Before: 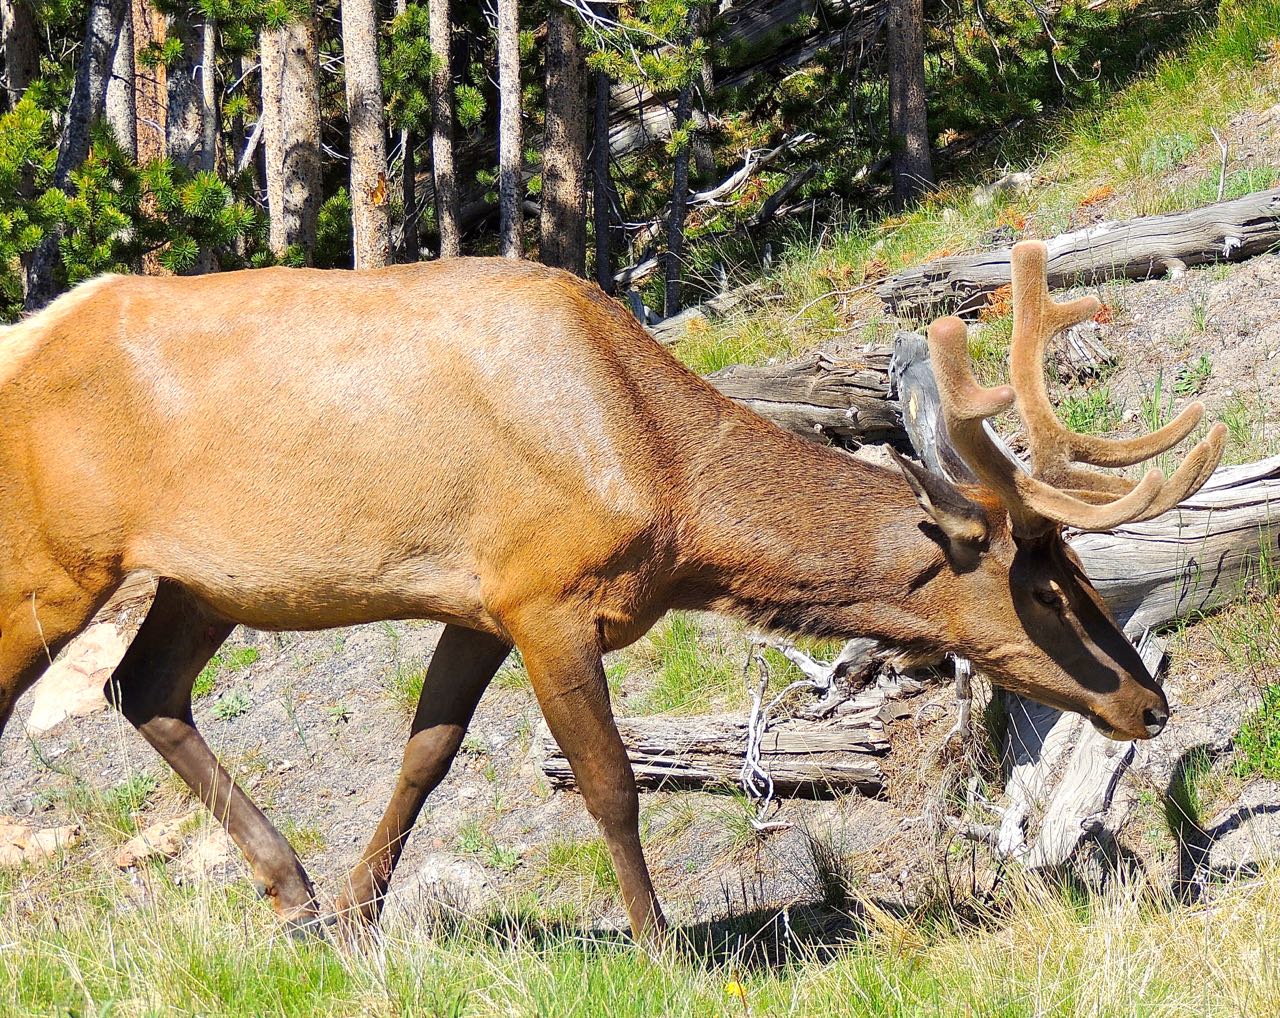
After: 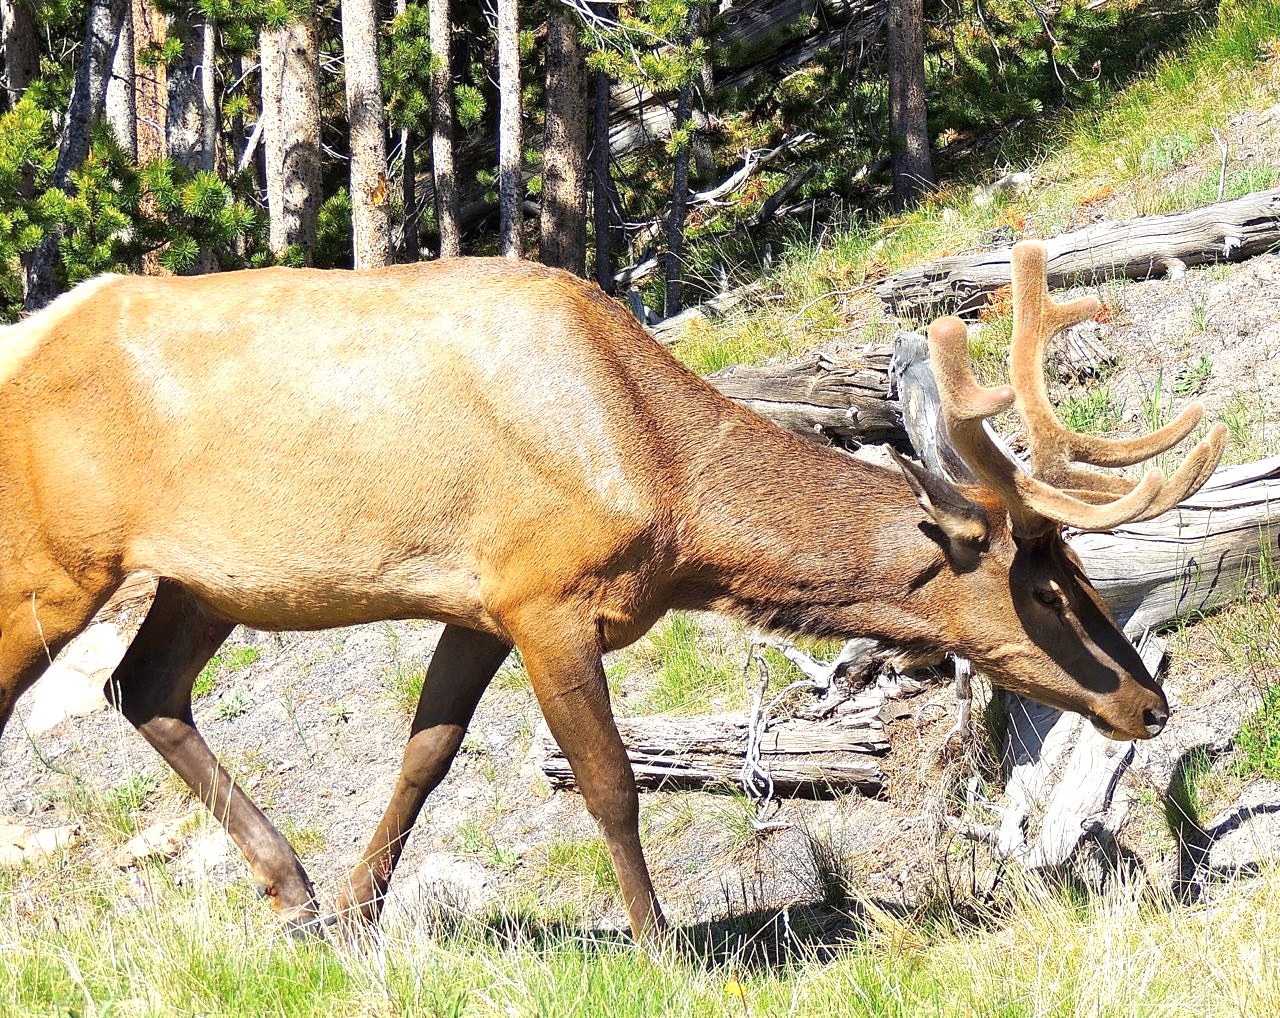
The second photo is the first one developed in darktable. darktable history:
base curve: curves: ch0 [(0, 0) (0.303, 0.277) (1, 1)]
contrast brightness saturation: saturation -0.1
exposure: exposure 0.507 EV, compensate highlight preservation false
